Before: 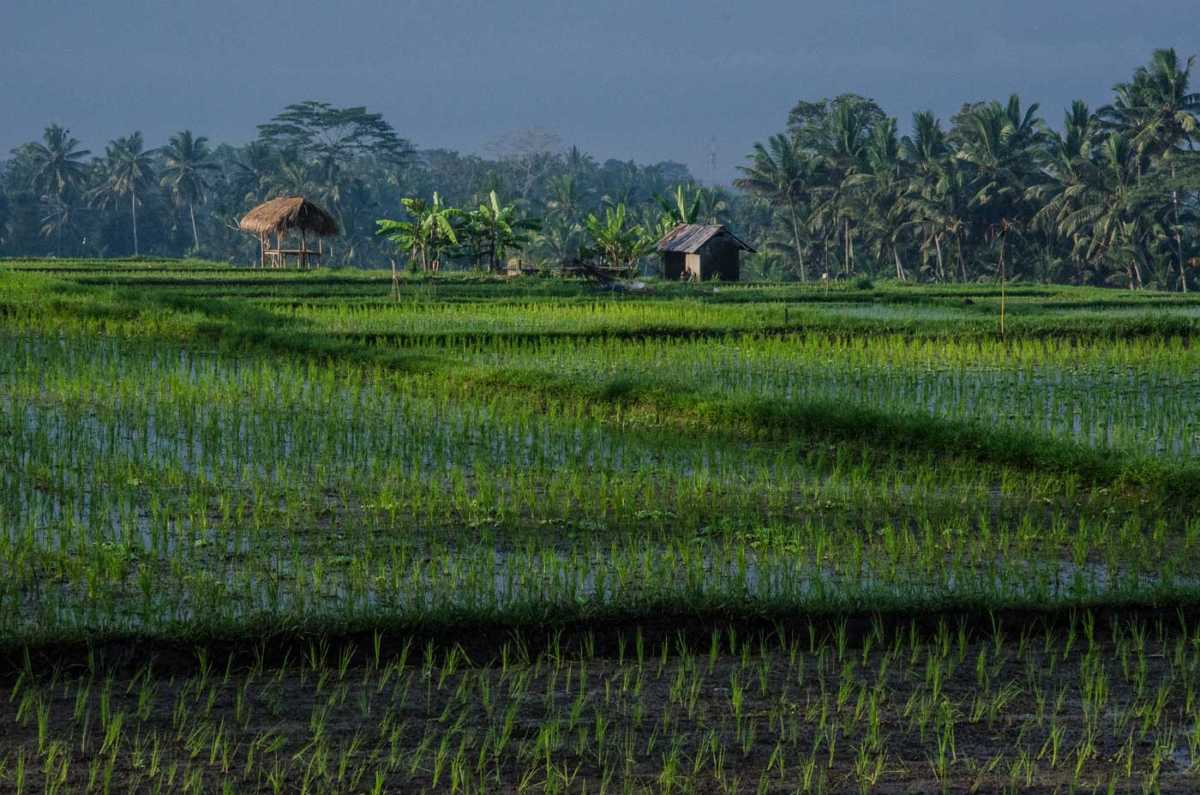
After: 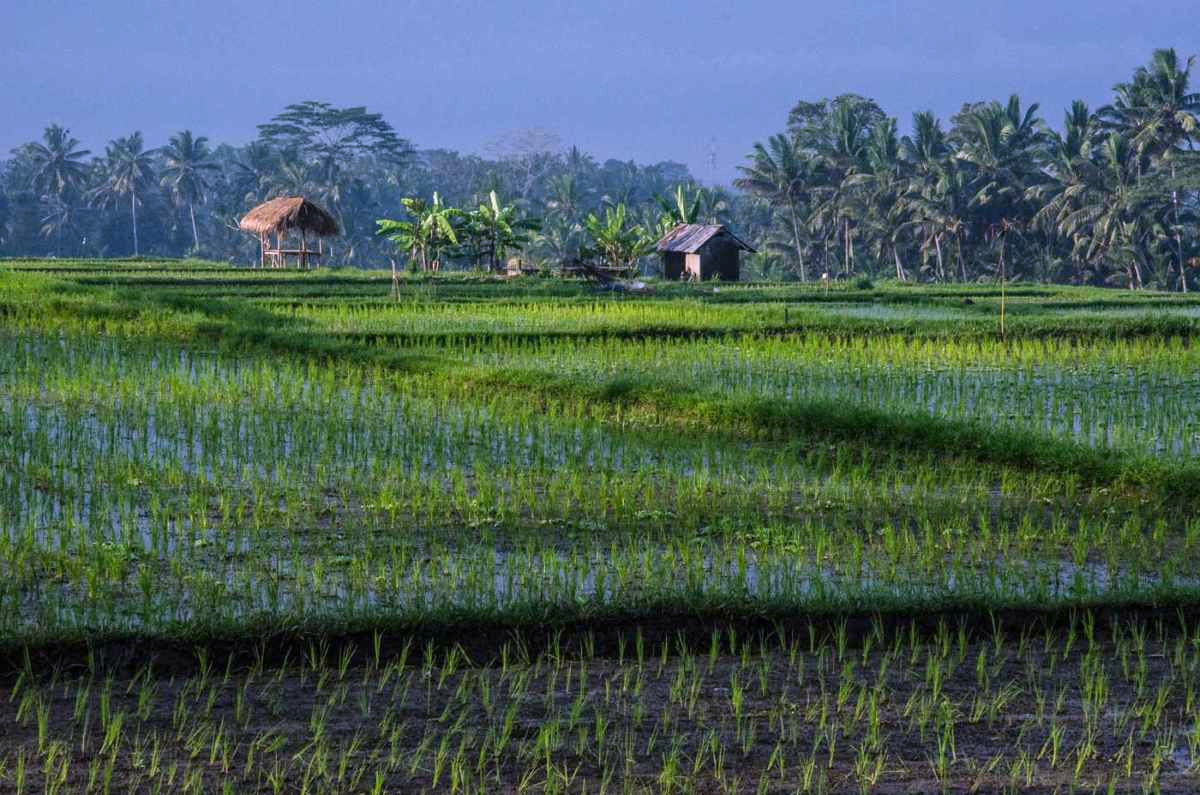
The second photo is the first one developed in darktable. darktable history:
white balance: red 1.042, blue 1.17
exposure: exposure 0.6 EV, compensate highlight preservation false
